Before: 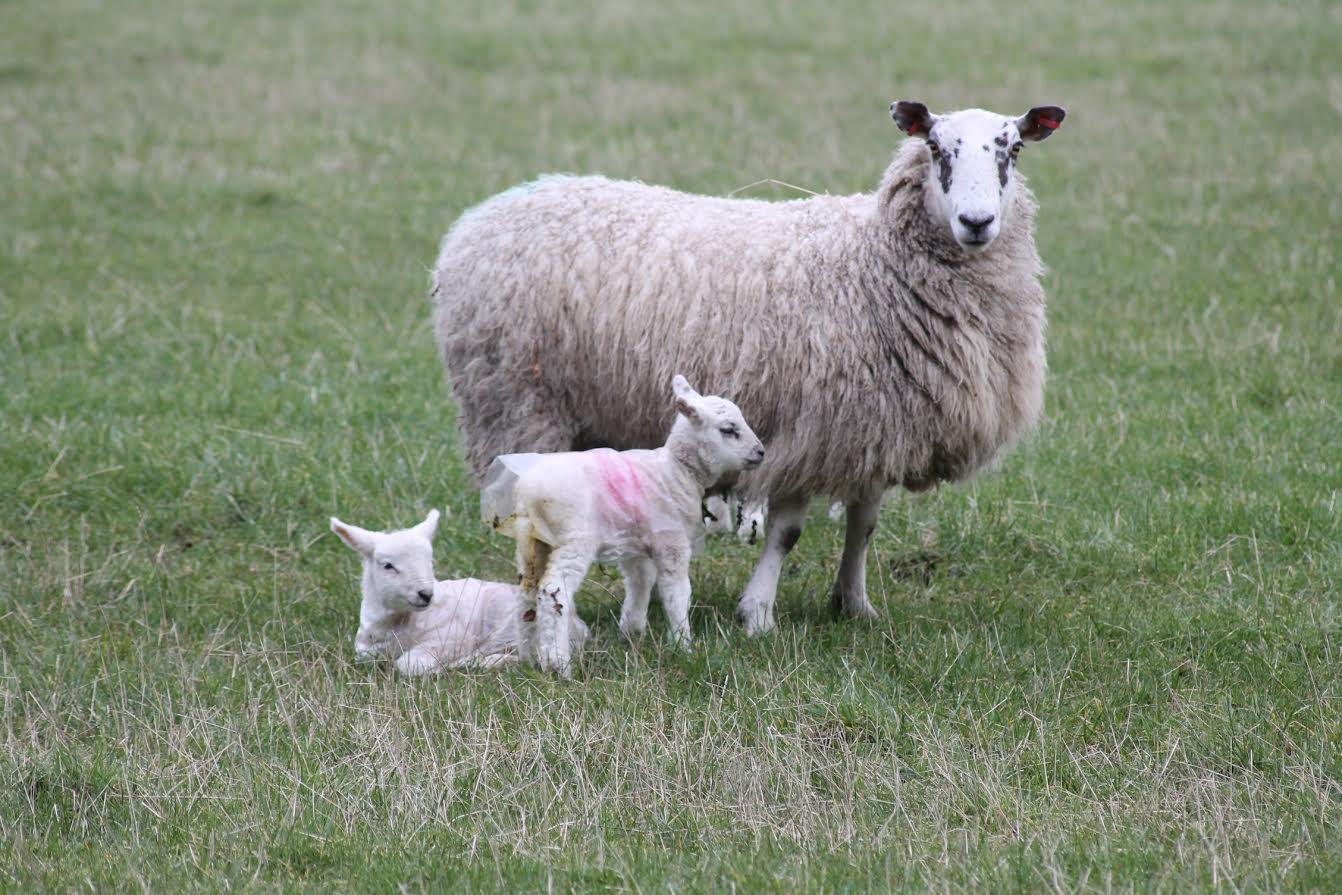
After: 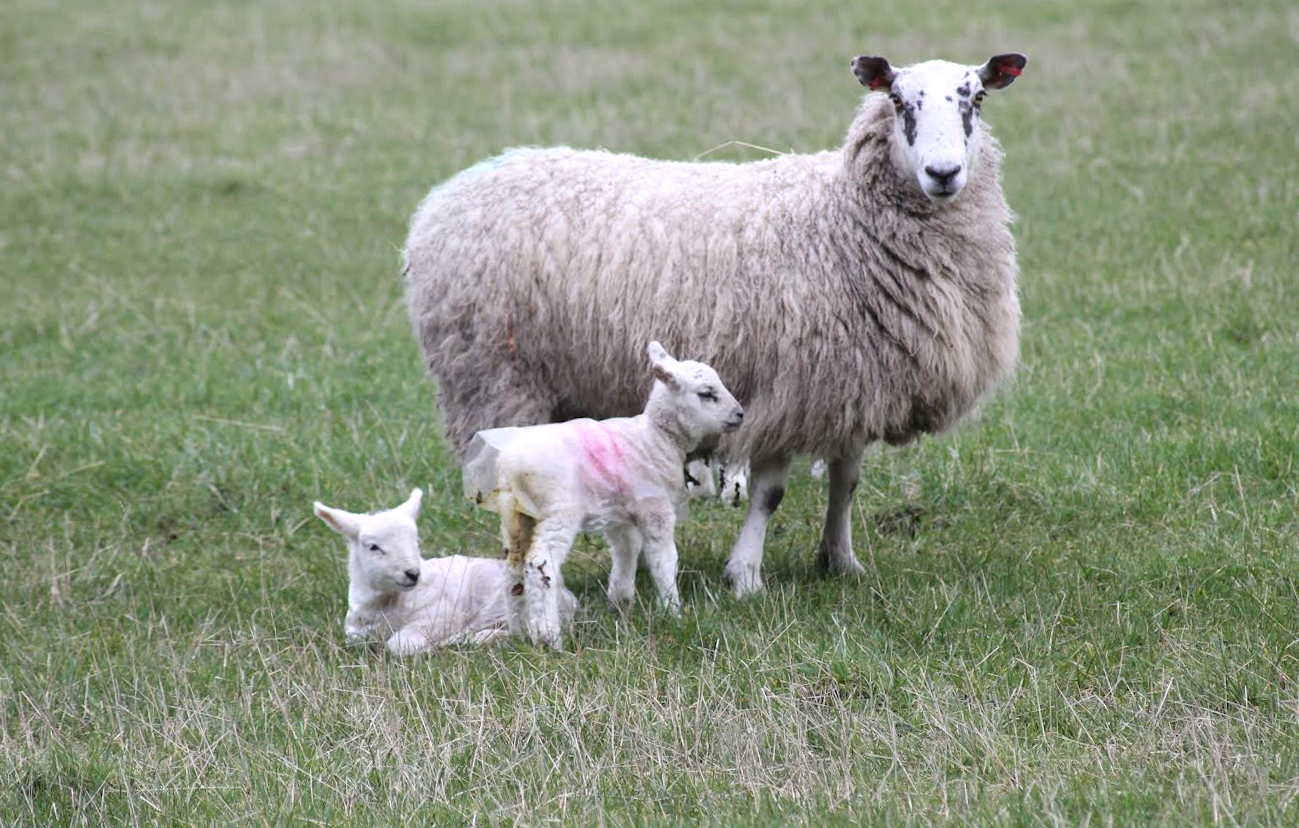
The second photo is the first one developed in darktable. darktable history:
exposure: exposure 0.2 EV, compensate highlight preservation false
rotate and perspective: rotation -3°, crop left 0.031, crop right 0.968, crop top 0.07, crop bottom 0.93
